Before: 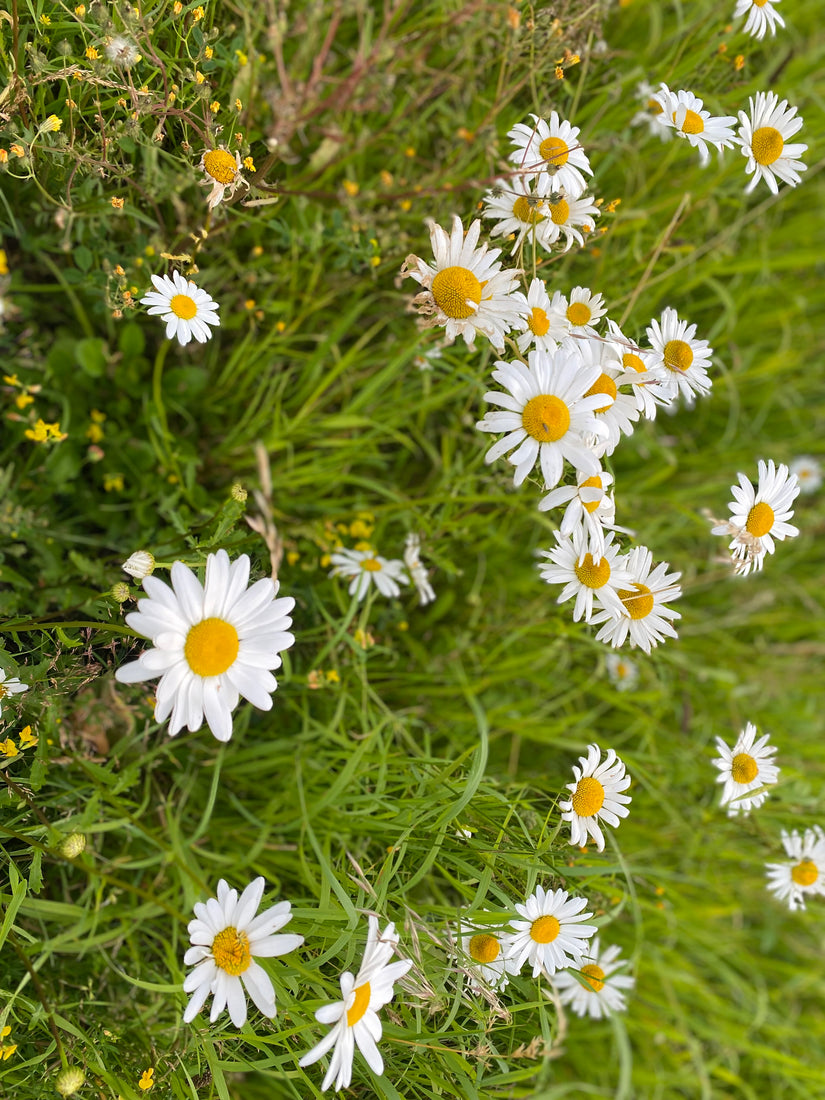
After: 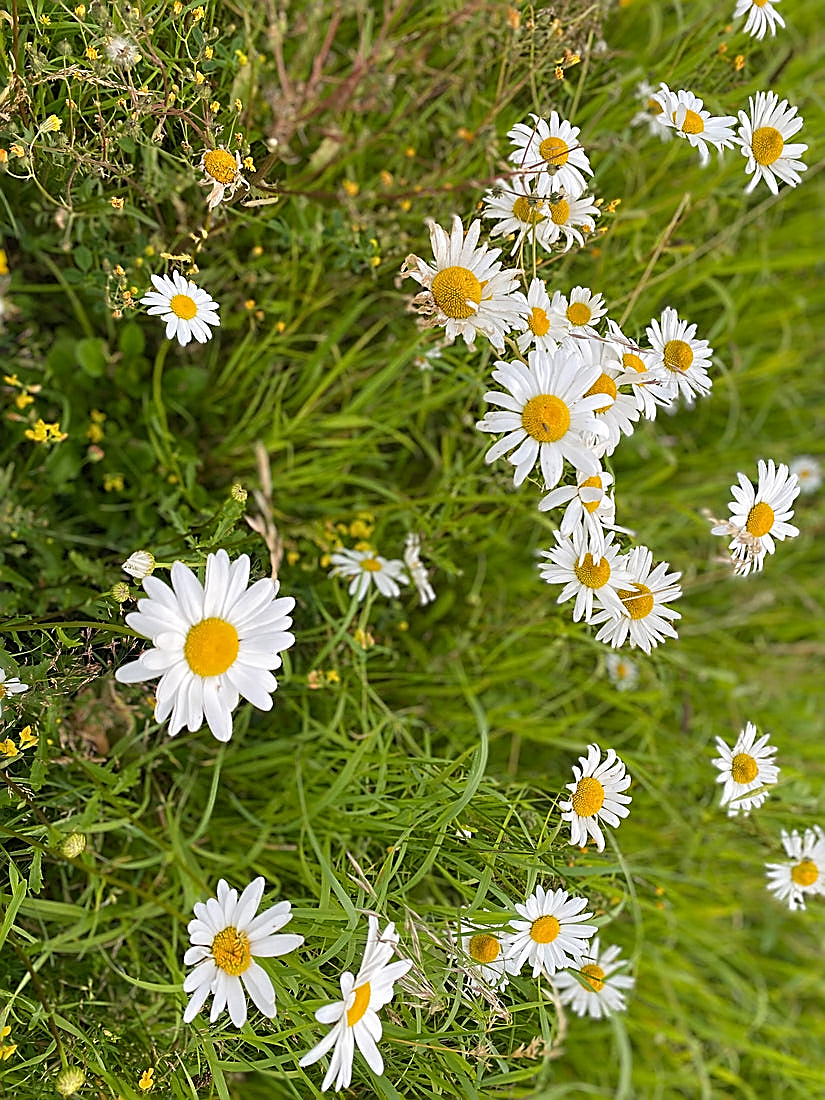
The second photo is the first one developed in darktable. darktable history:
sharpen: radius 1.723, amount 1.306
